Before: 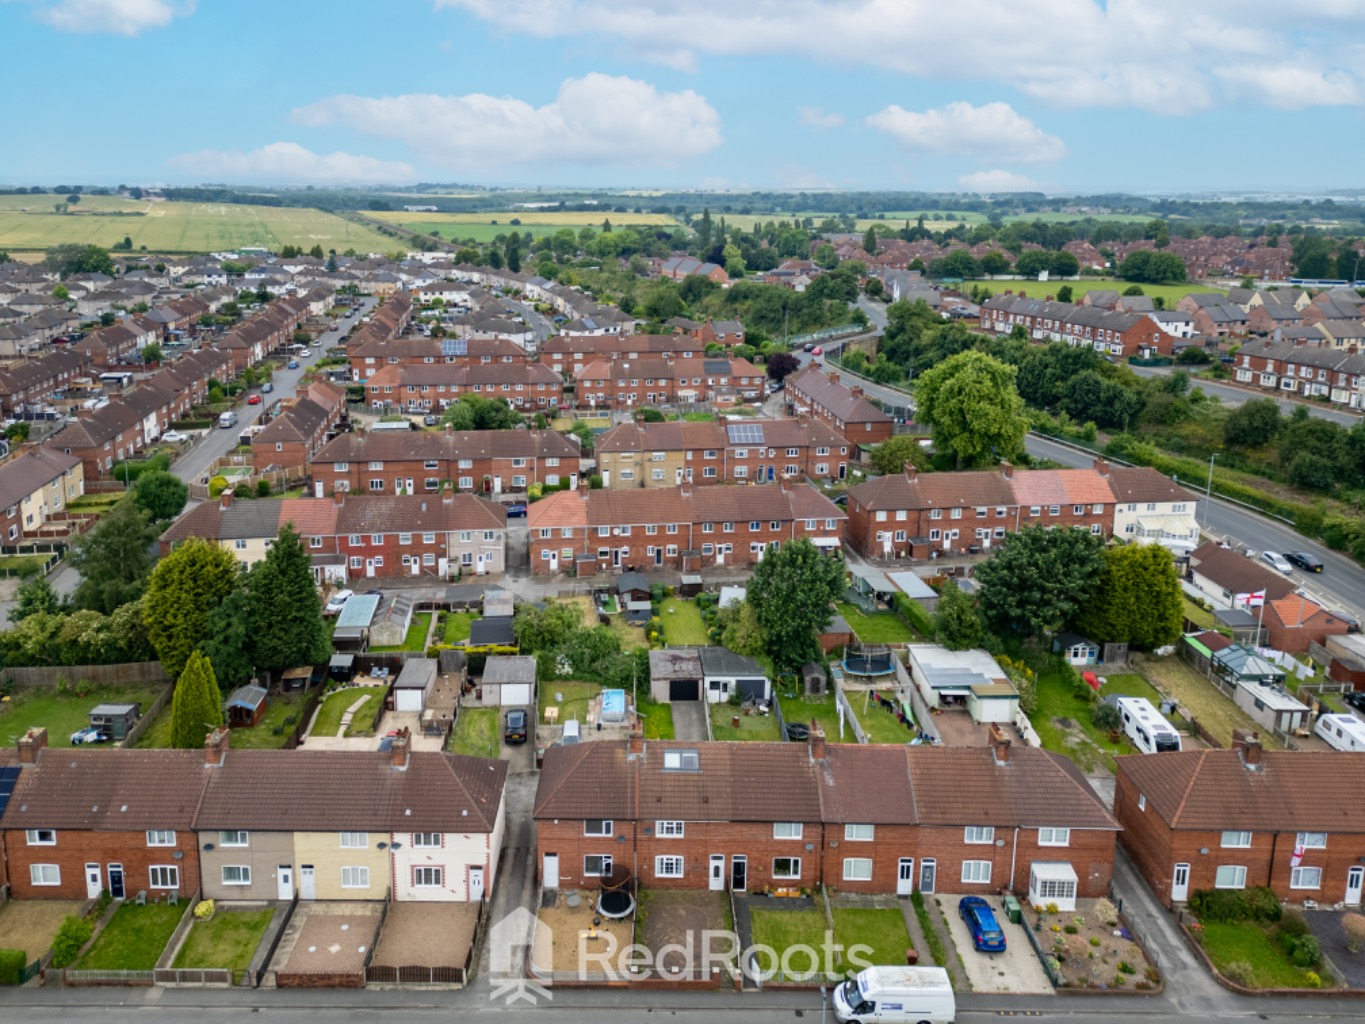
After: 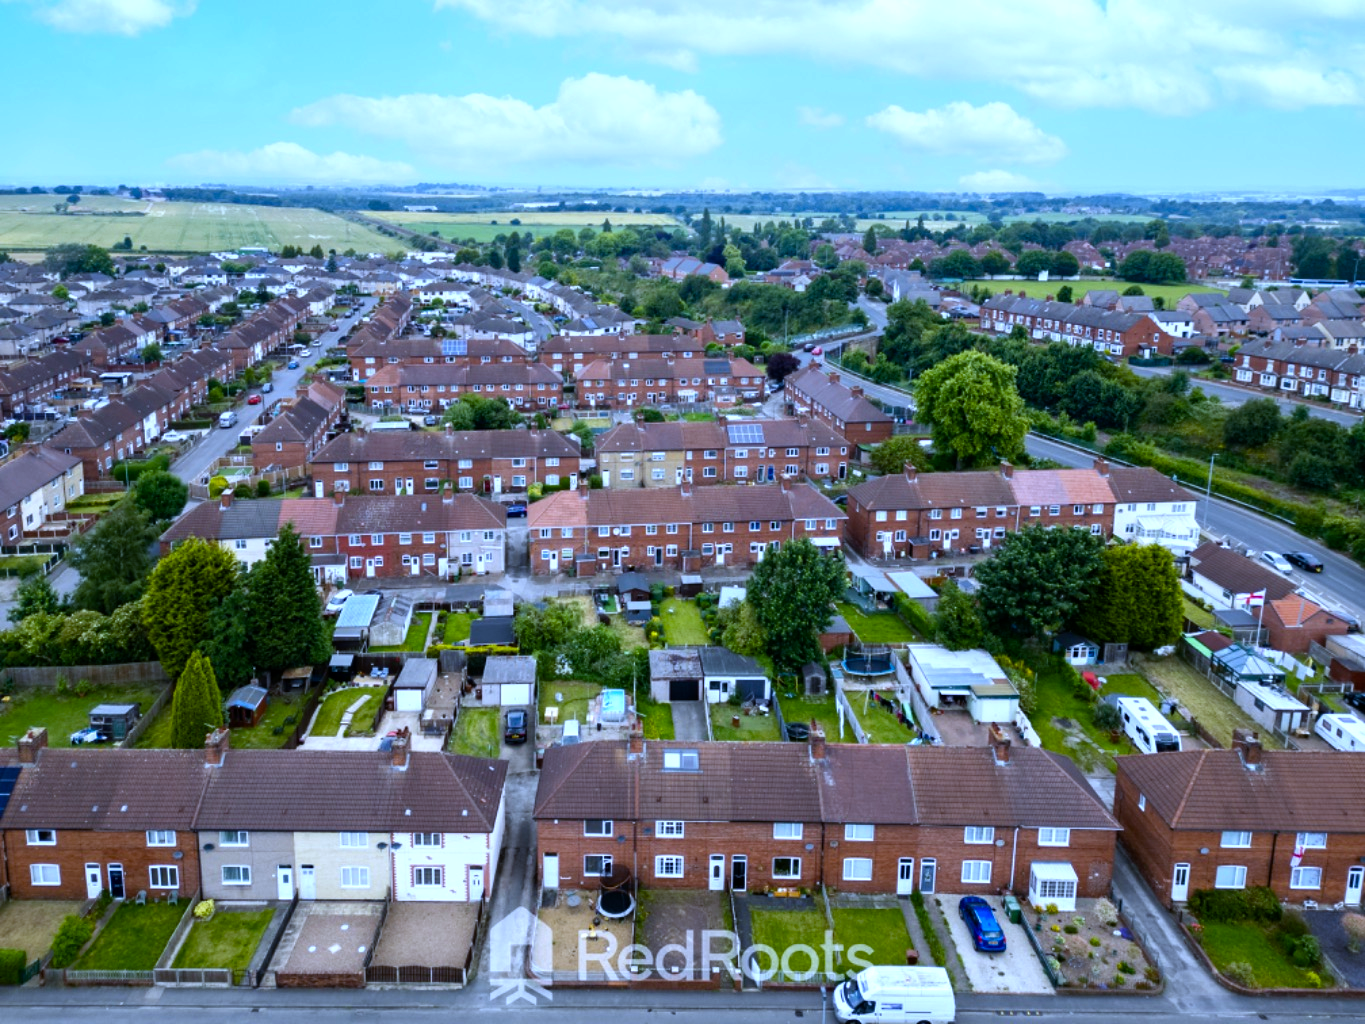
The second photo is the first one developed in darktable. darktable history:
color balance rgb: shadows lift › luminance -20%, power › hue 72.24°, highlights gain › luminance 15%, global offset › hue 171.6°, perceptual saturation grading › highlights -15%, perceptual saturation grading › shadows 25%, global vibrance 35%, contrast 10%
white balance: red 0.871, blue 1.249
